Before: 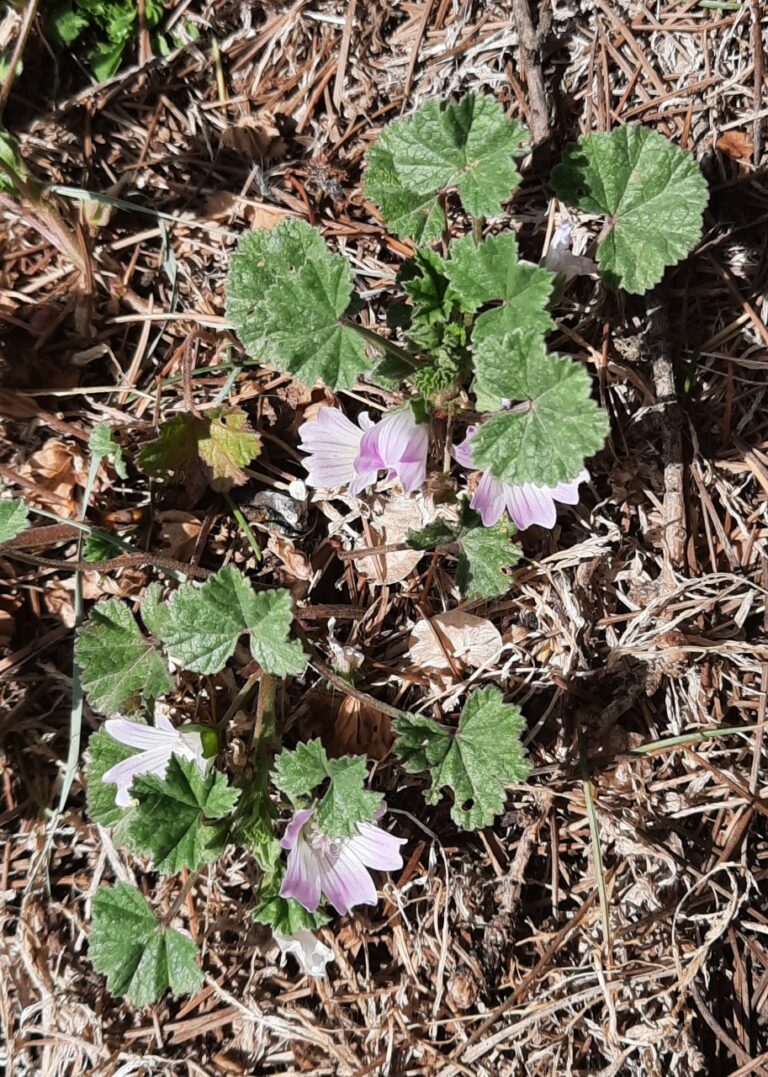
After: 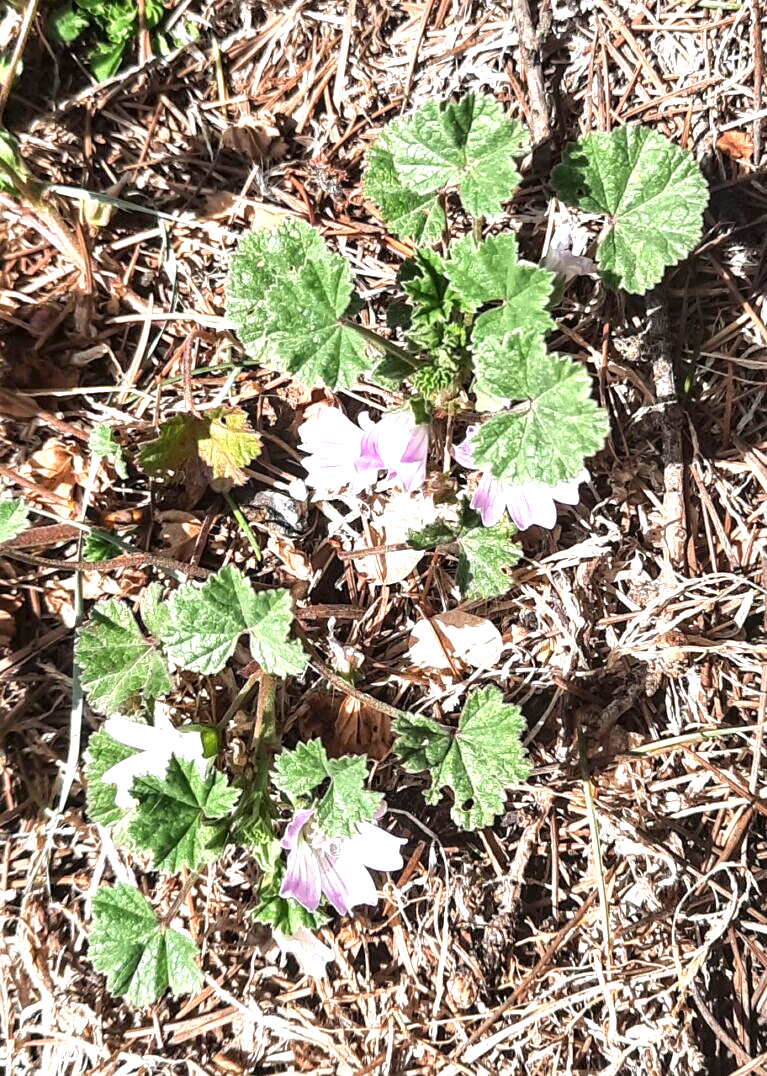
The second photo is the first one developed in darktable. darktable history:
local contrast: on, module defaults
exposure: black level correction 0.001, exposure 1.129 EV, compensate exposure bias true, compensate highlight preservation false
sharpen: amount 0.2
